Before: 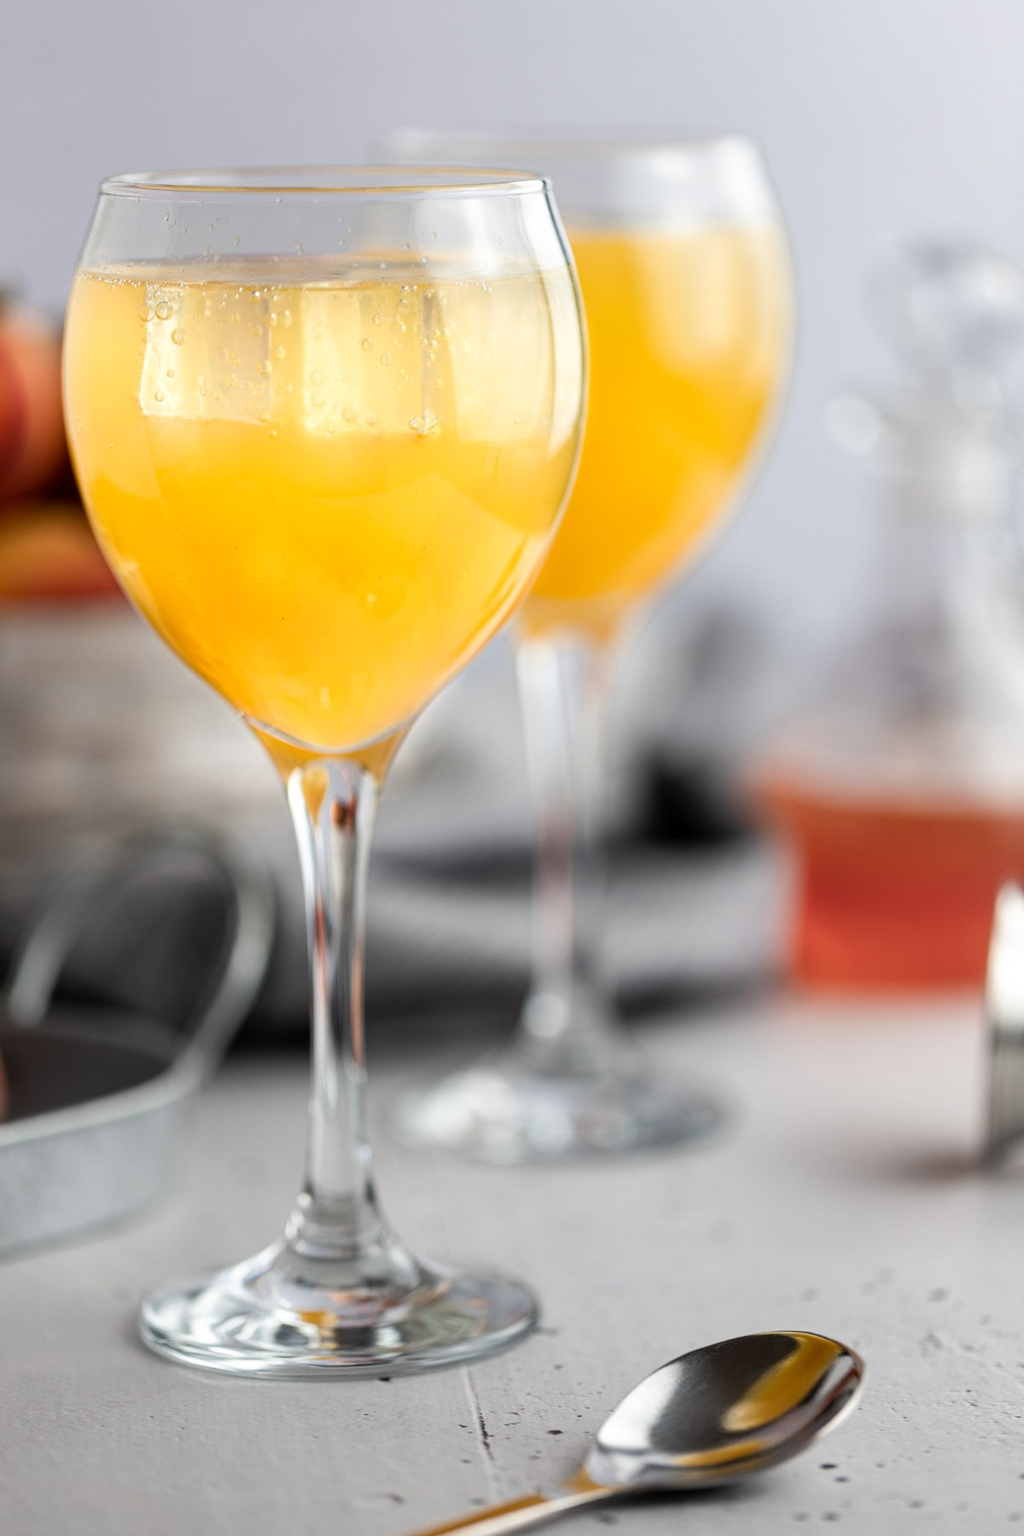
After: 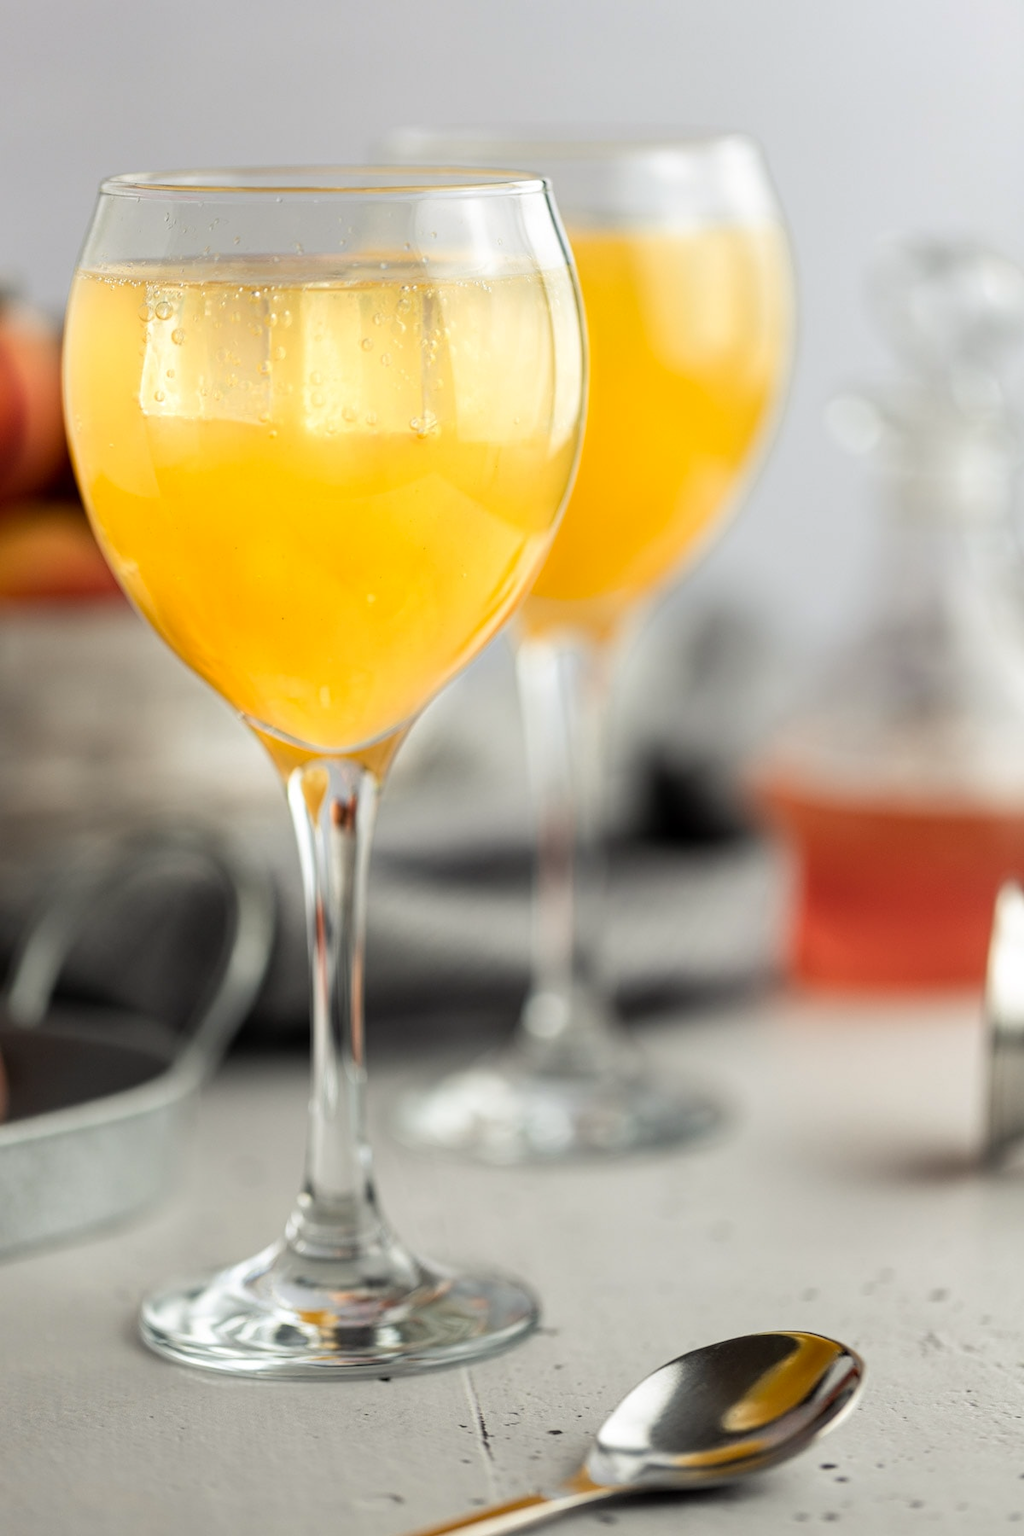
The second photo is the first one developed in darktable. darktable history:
rgb curve: curves: ch2 [(0, 0) (0.567, 0.512) (1, 1)], mode RGB, independent channels
